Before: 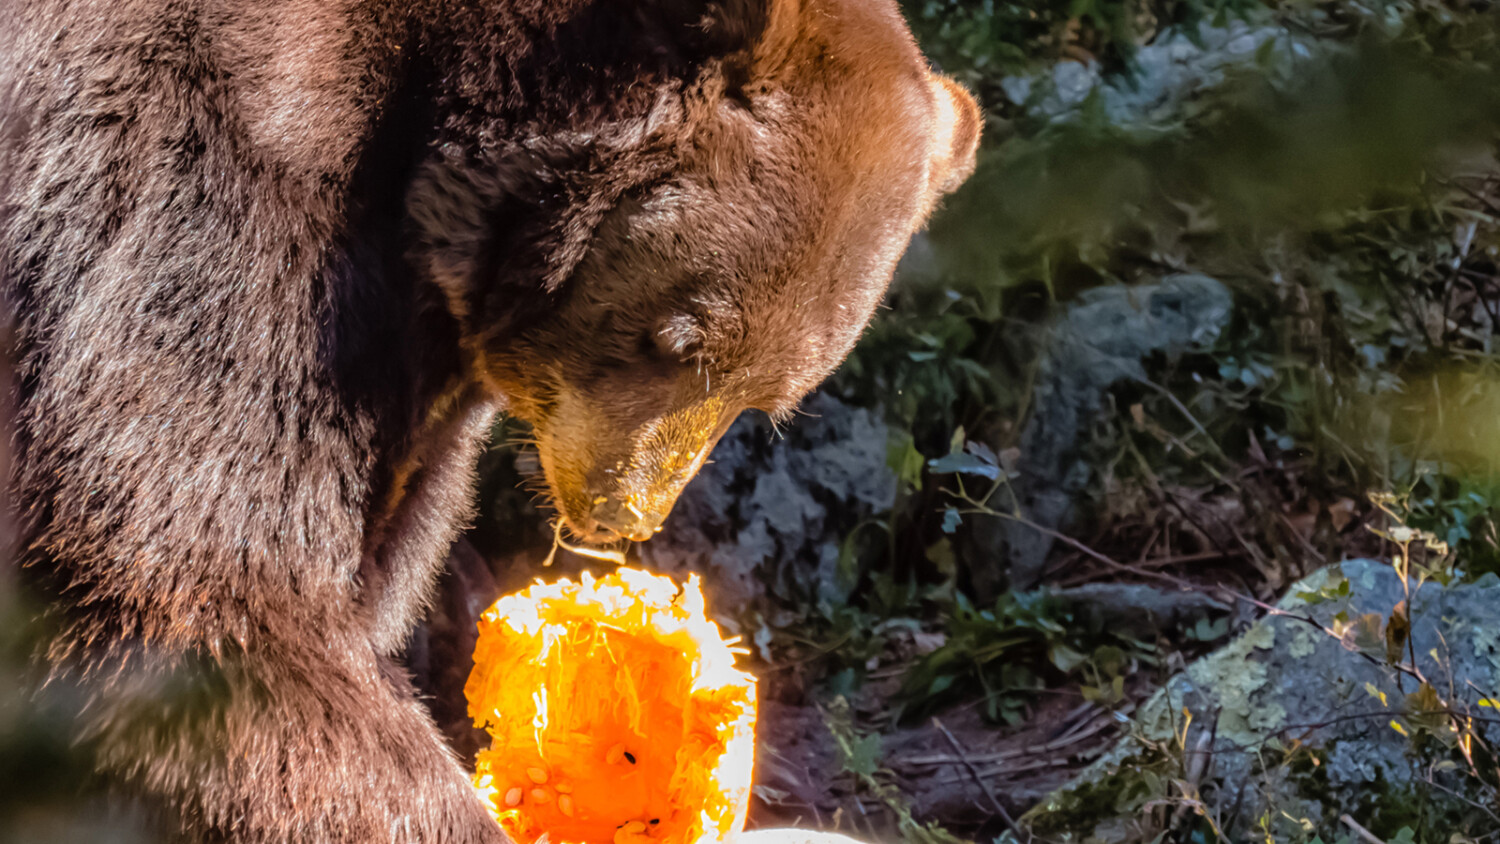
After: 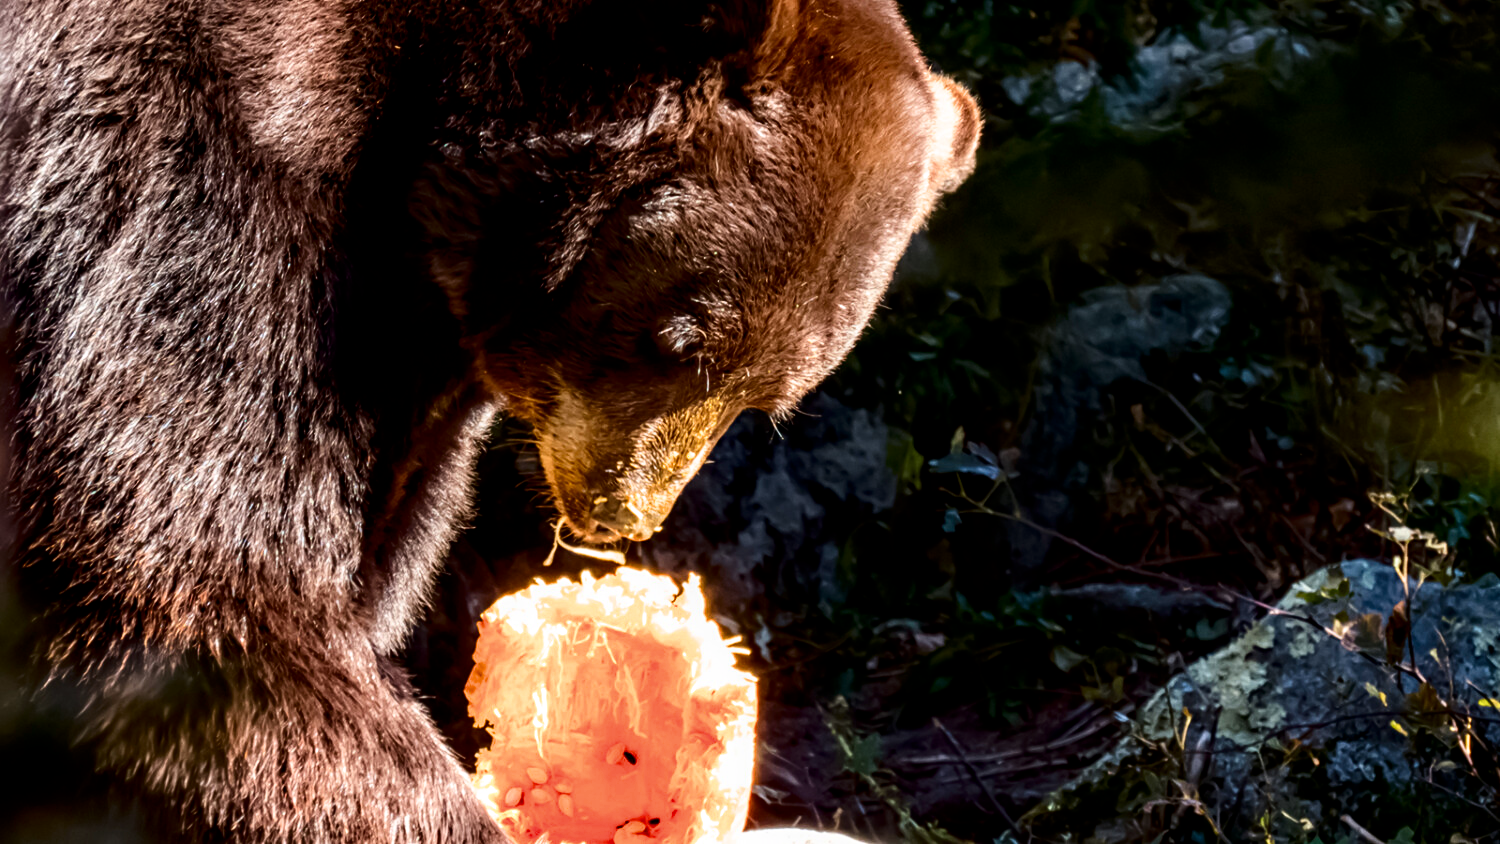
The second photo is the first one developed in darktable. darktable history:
contrast brightness saturation: contrast 0.189, brightness -0.244, saturation 0.115
filmic rgb: black relative exposure -8.2 EV, white relative exposure 2.2 EV, target white luminance 99.989%, hardness 7.09, latitude 75.12%, contrast 1.326, highlights saturation mix -1.73%, shadows ↔ highlights balance 30.11%
tone equalizer: edges refinement/feathering 500, mask exposure compensation -1.57 EV, preserve details no
